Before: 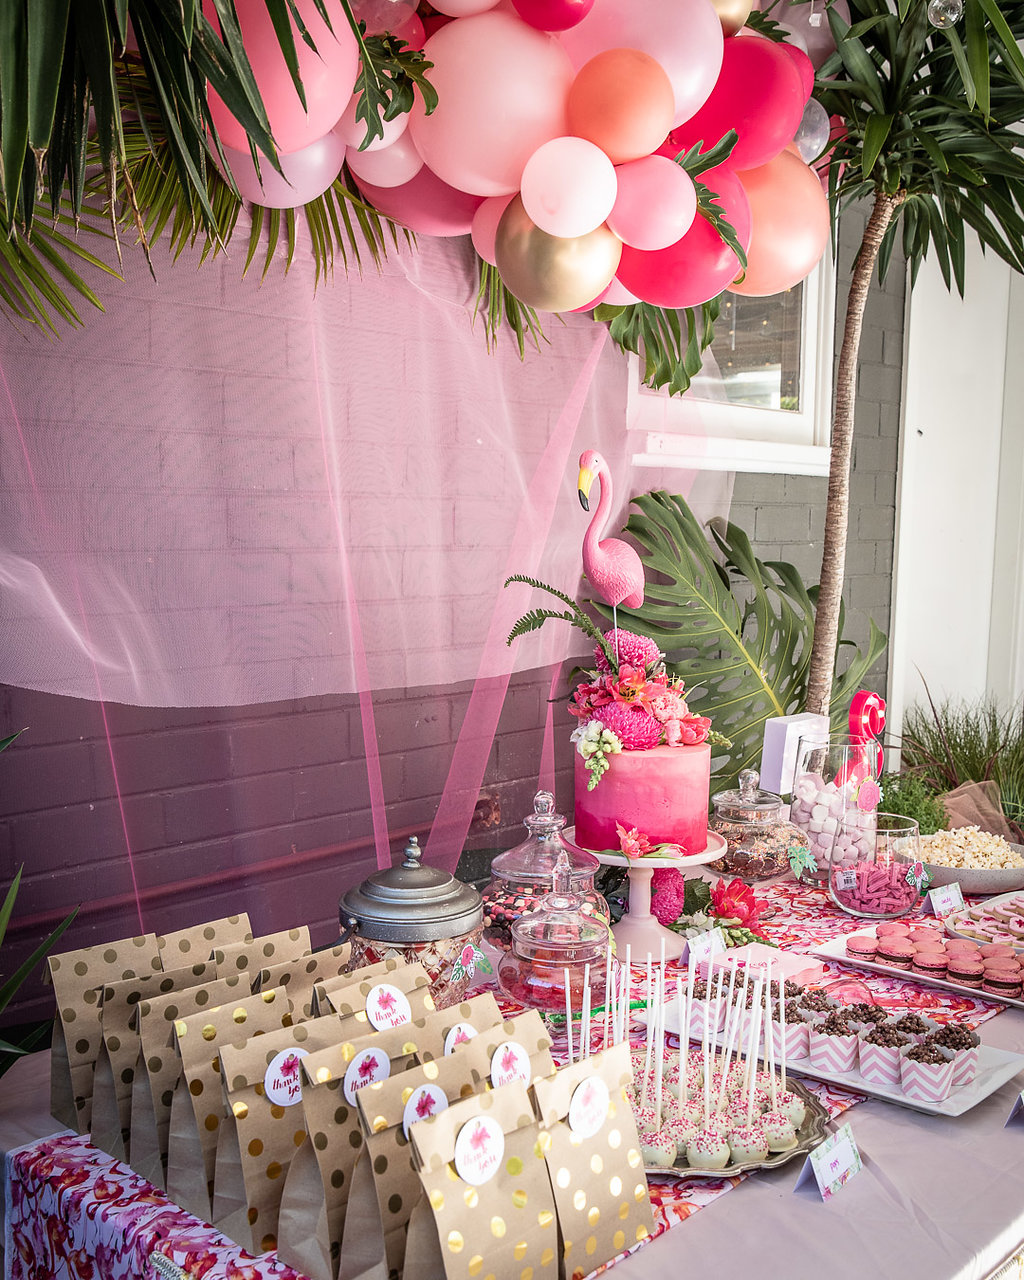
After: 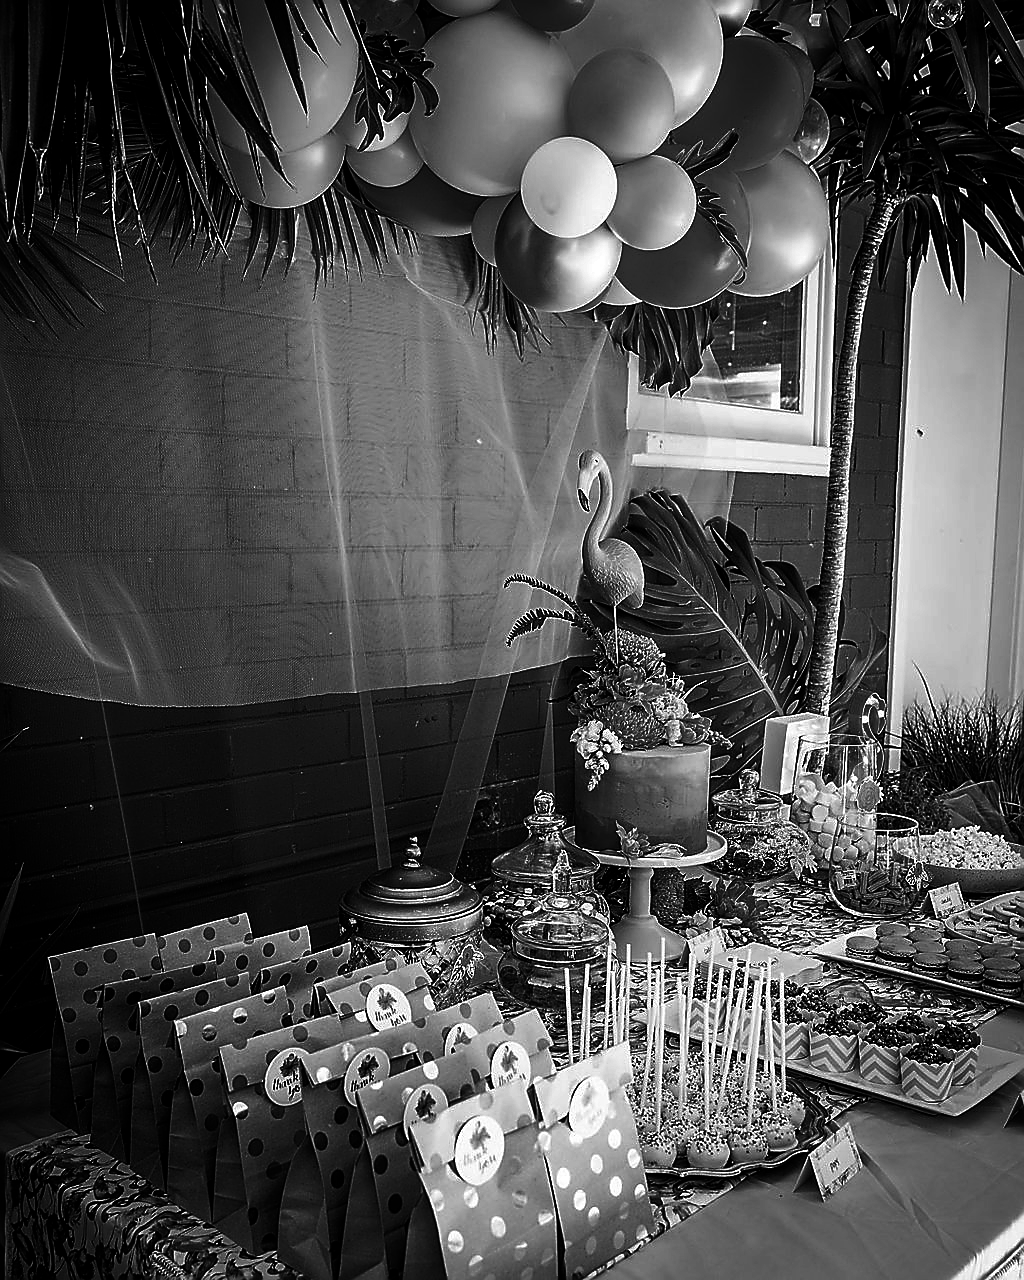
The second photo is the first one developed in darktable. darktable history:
contrast brightness saturation: contrast 0.02, brightness -1, saturation -1
sharpen: radius 1.4, amount 1.25, threshold 0.7
tone equalizer: on, module defaults
